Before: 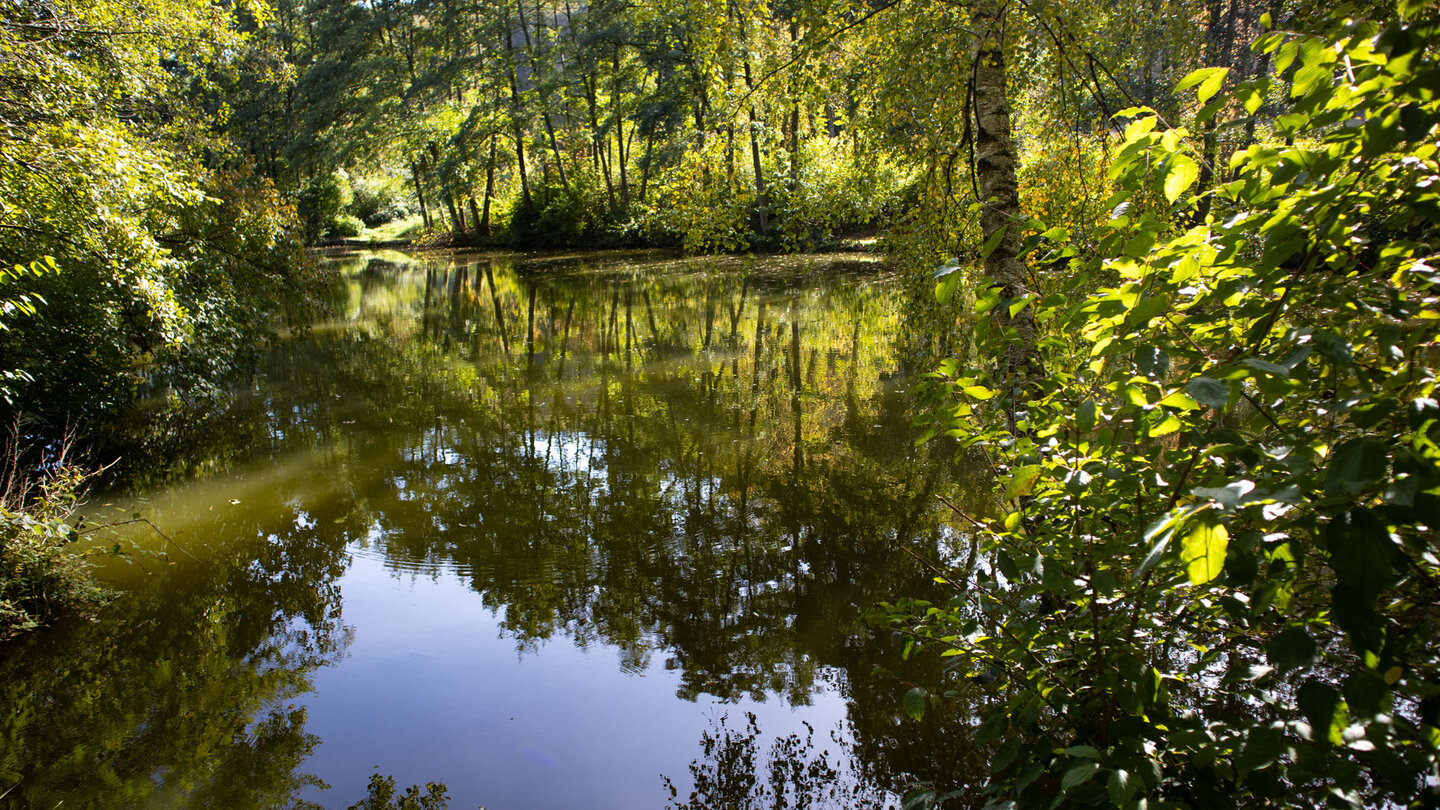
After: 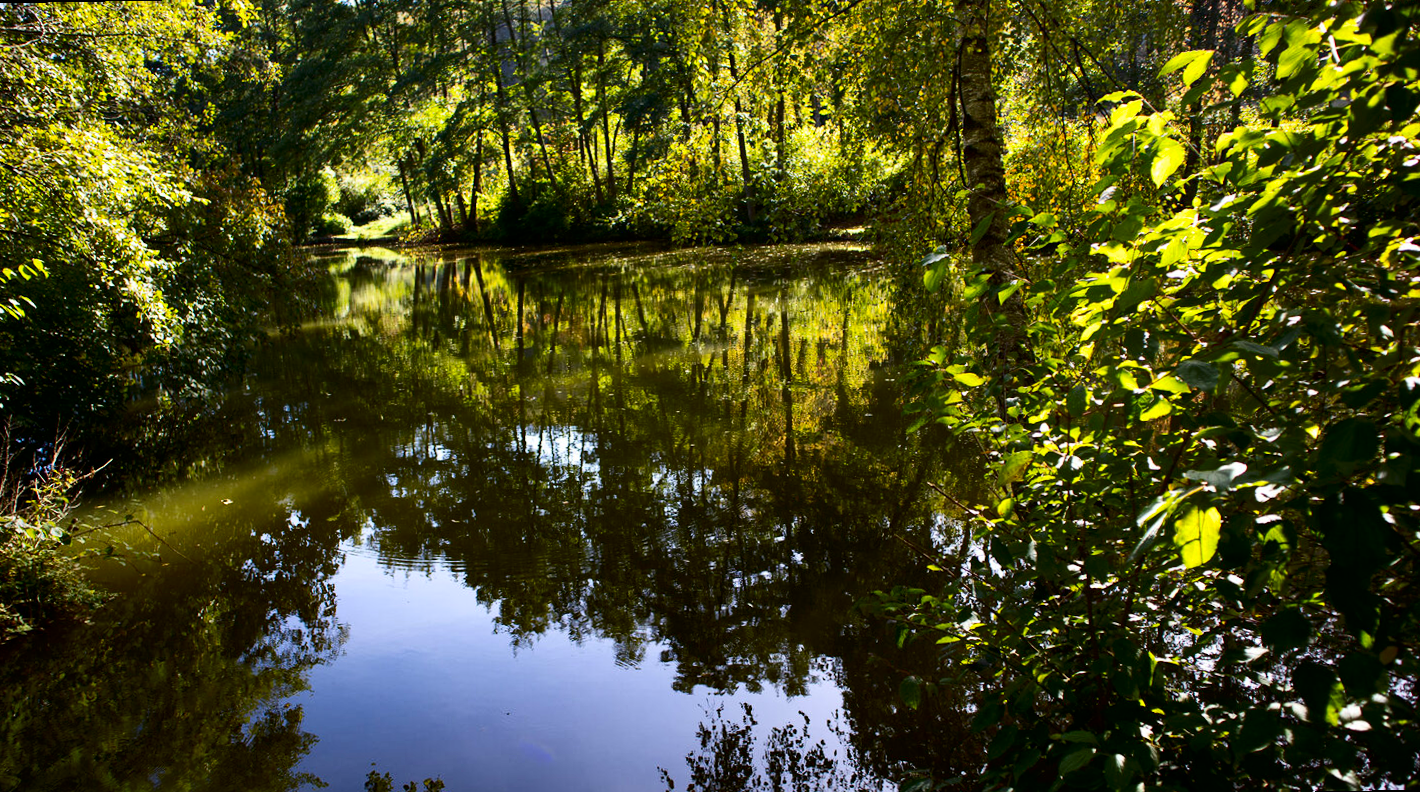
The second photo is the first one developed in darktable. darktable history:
rotate and perspective: rotation -1°, crop left 0.011, crop right 0.989, crop top 0.025, crop bottom 0.975
contrast brightness saturation: contrast 0.21, brightness -0.11, saturation 0.21
white balance: emerald 1
